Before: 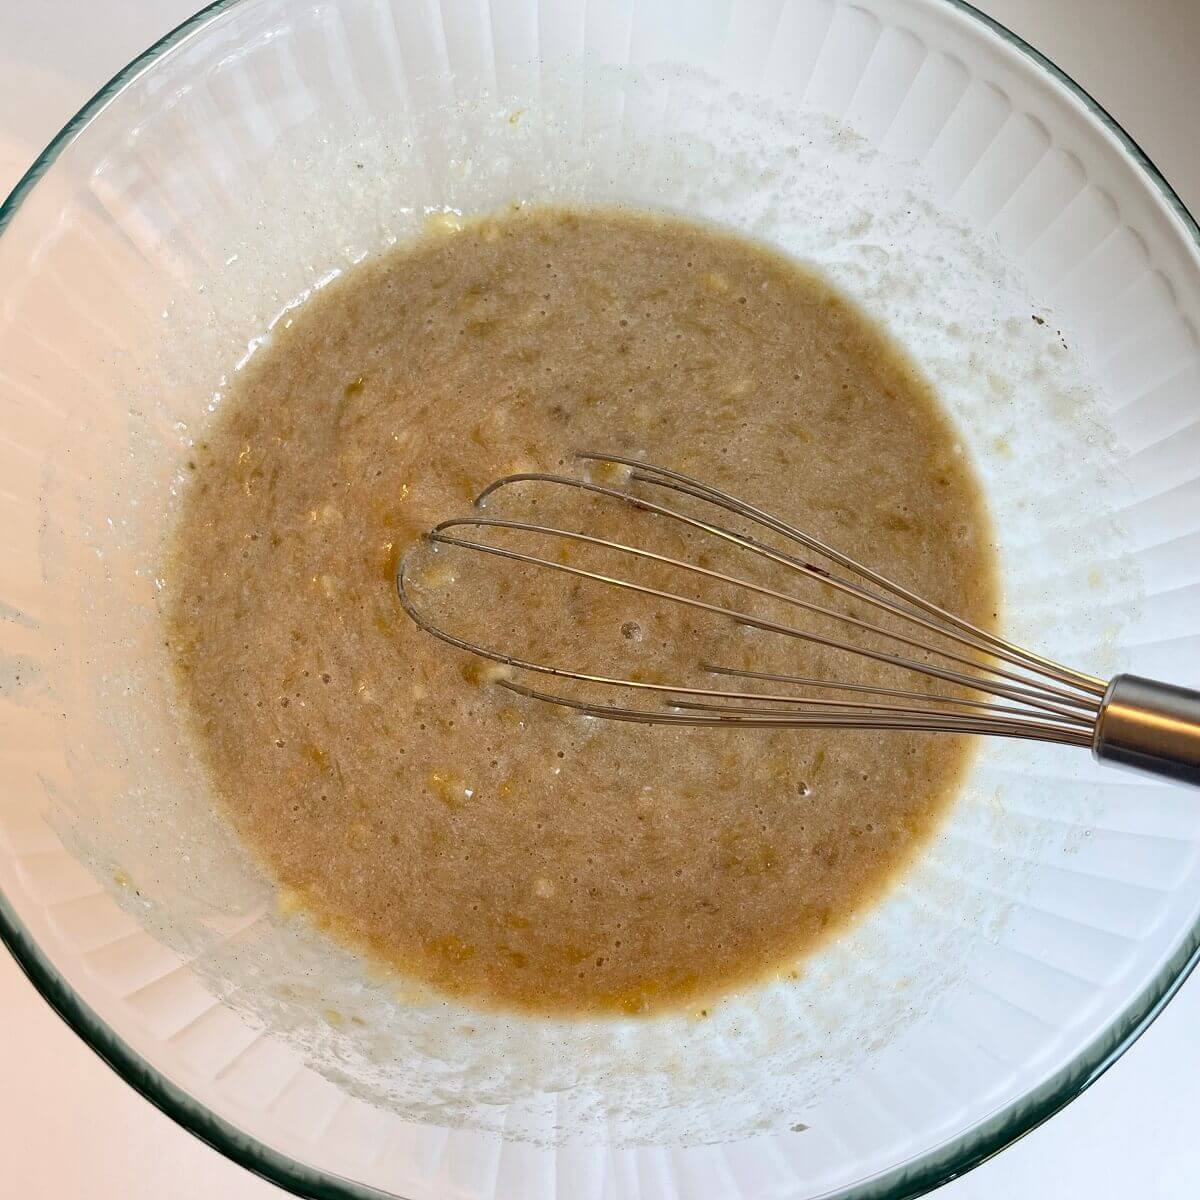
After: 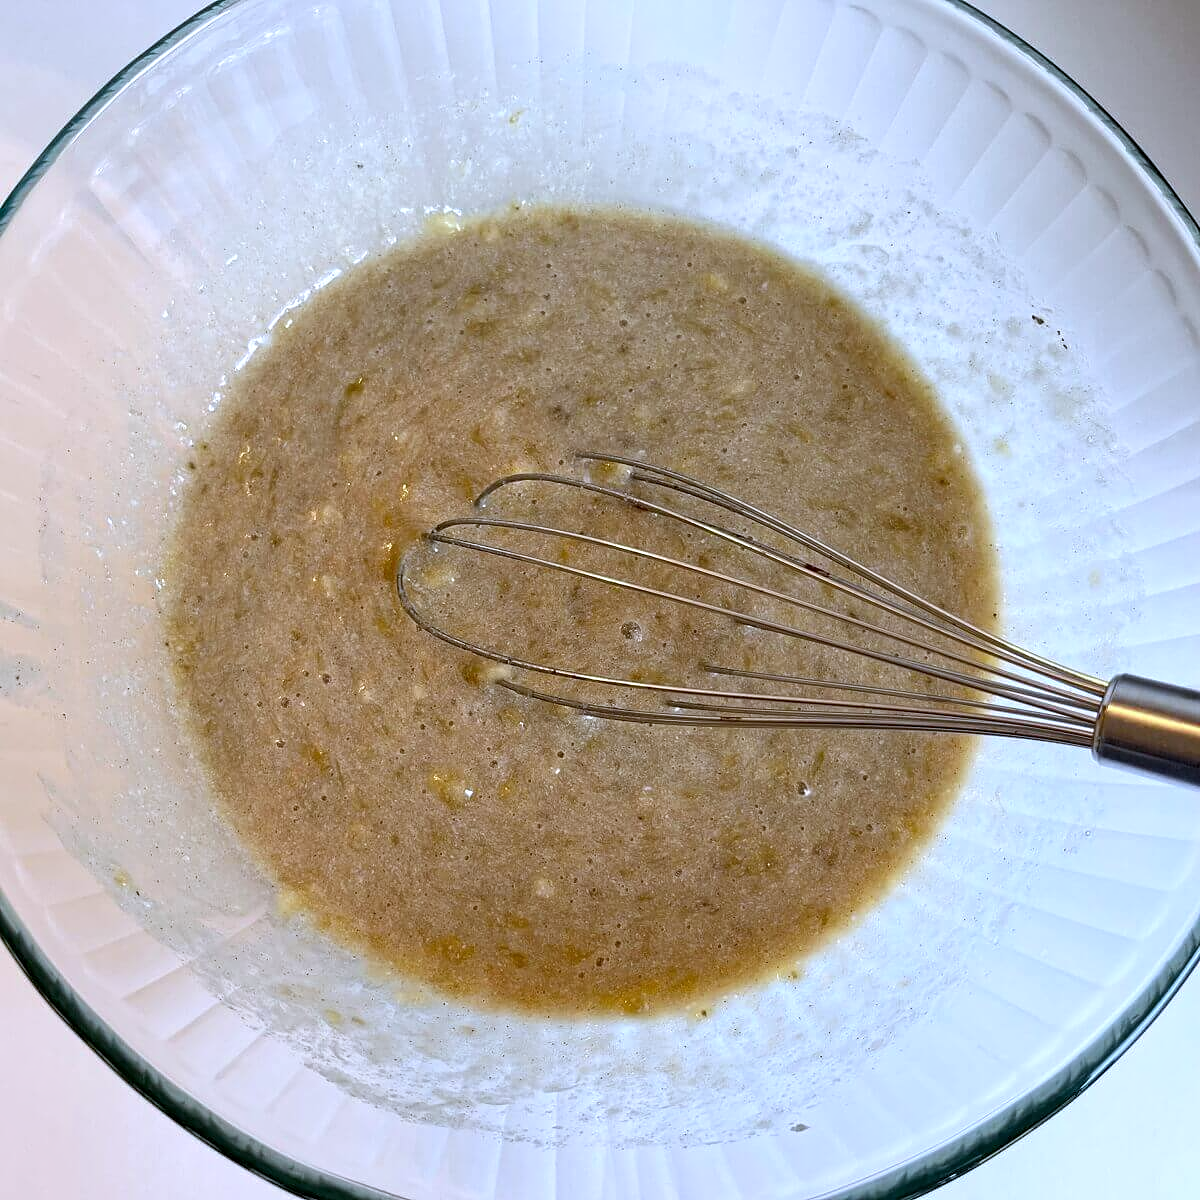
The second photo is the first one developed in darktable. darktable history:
white balance: red 0.948, green 1.02, blue 1.176
contrast equalizer: octaves 7, y [[0.509, 0.514, 0.523, 0.542, 0.578, 0.603], [0.5 ×6], [0.509, 0.514, 0.523, 0.542, 0.578, 0.603], [0.001, 0.002, 0.003, 0.005, 0.01, 0.013], [0.001, 0.002, 0.003, 0.005, 0.01, 0.013]]
